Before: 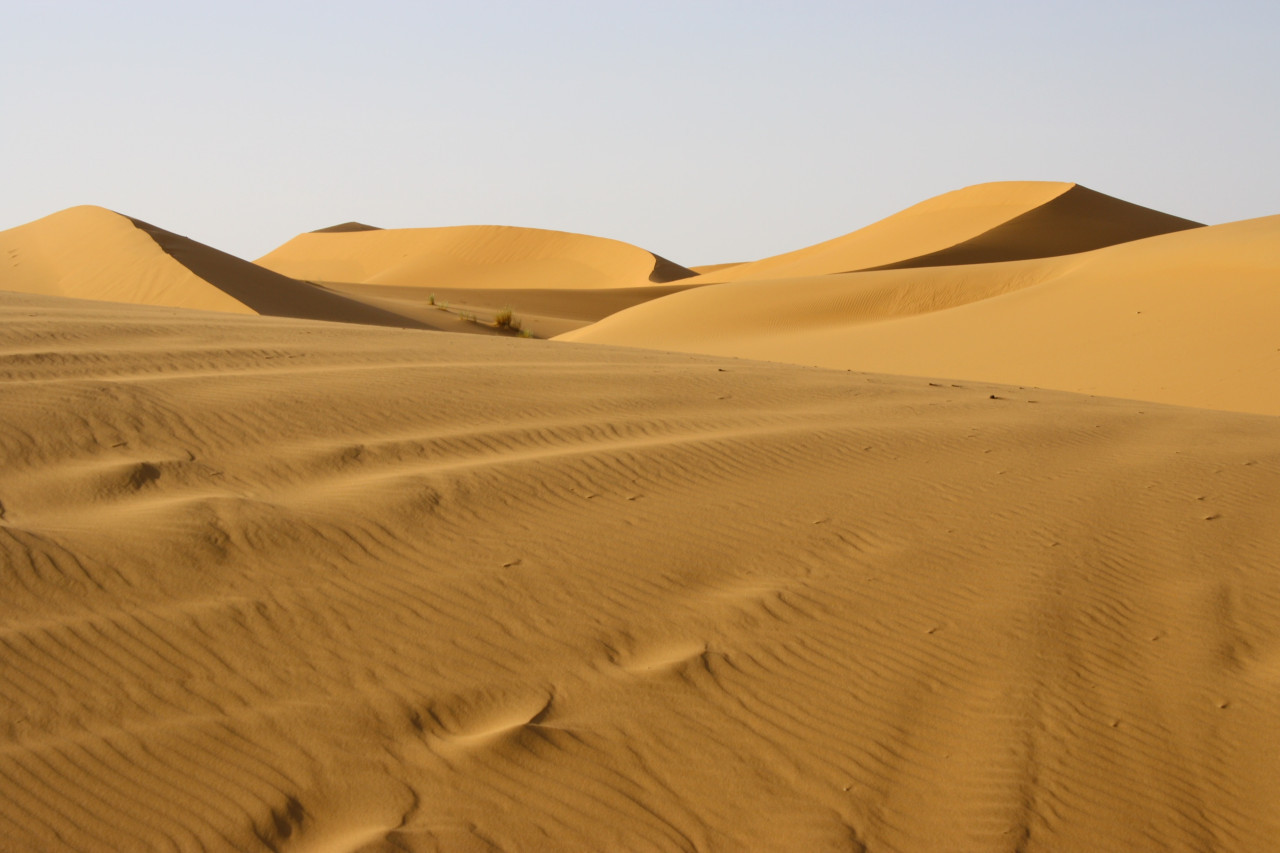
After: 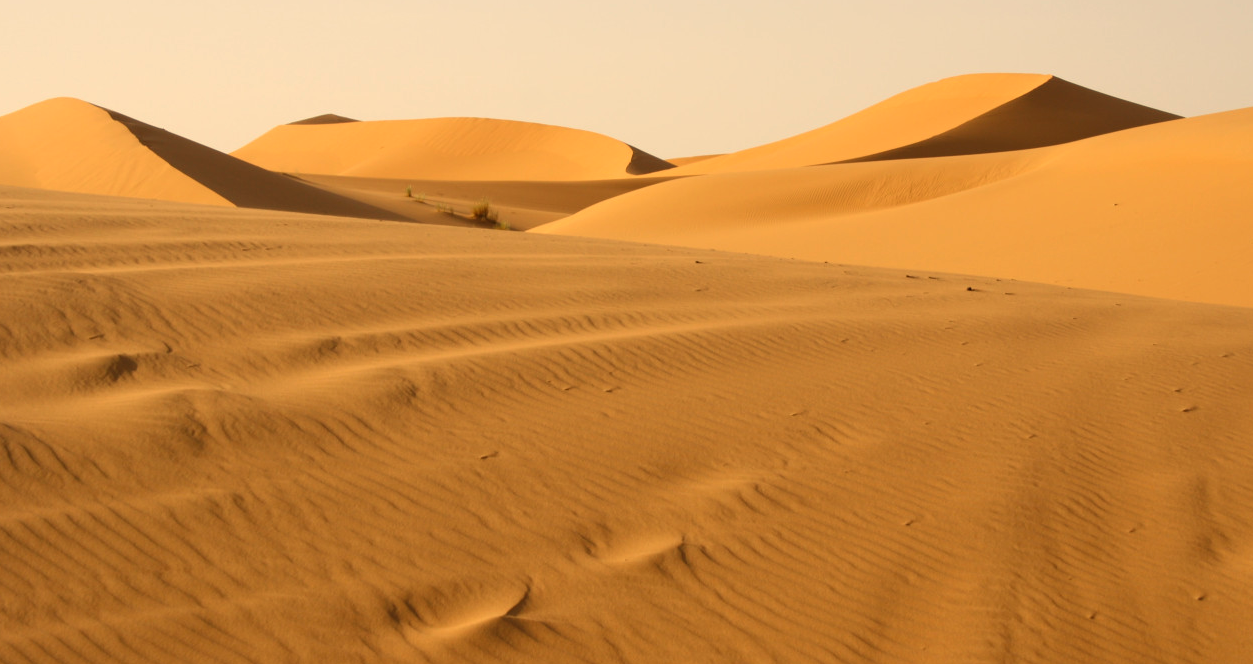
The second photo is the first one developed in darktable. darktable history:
crop and rotate: left 1.814%, top 12.818%, right 0.25%, bottom 9.225%
white balance: red 1.123, blue 0.83
